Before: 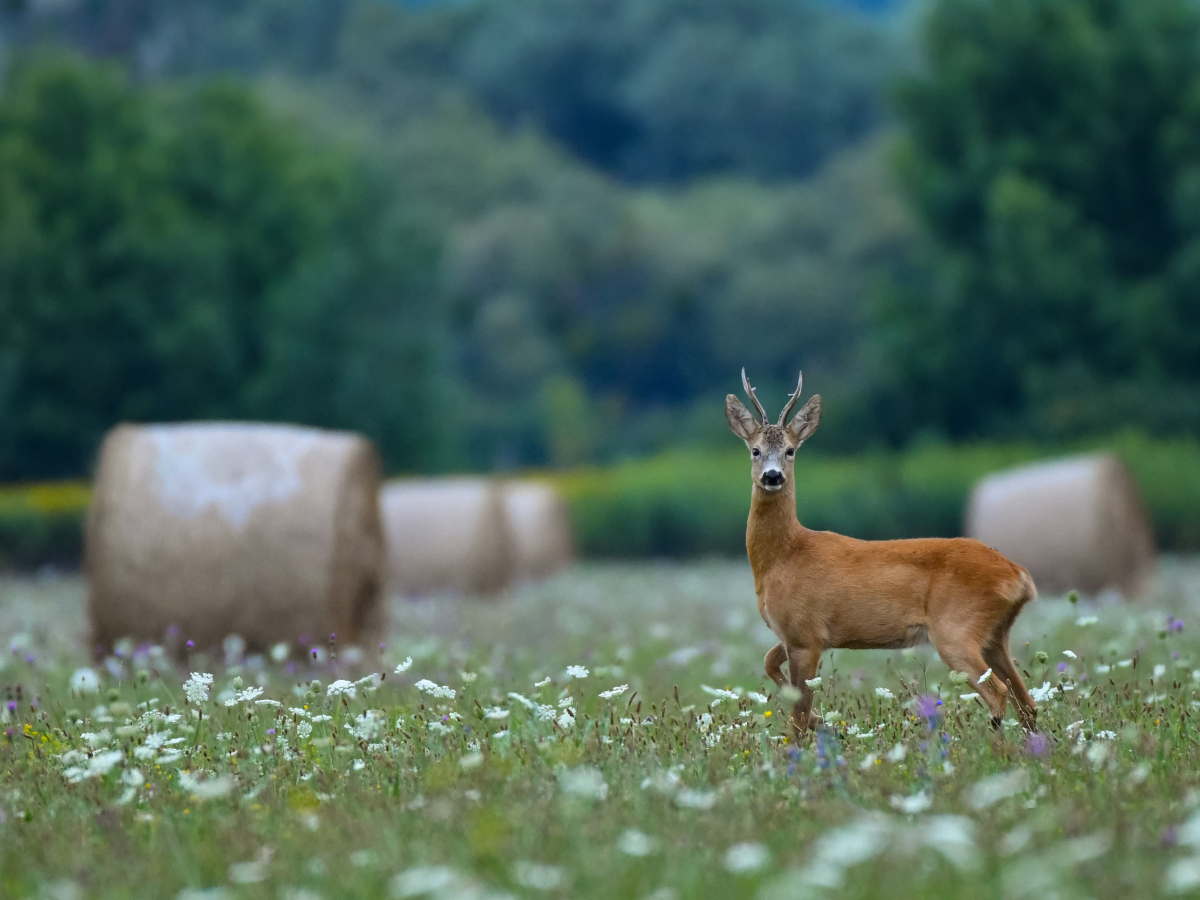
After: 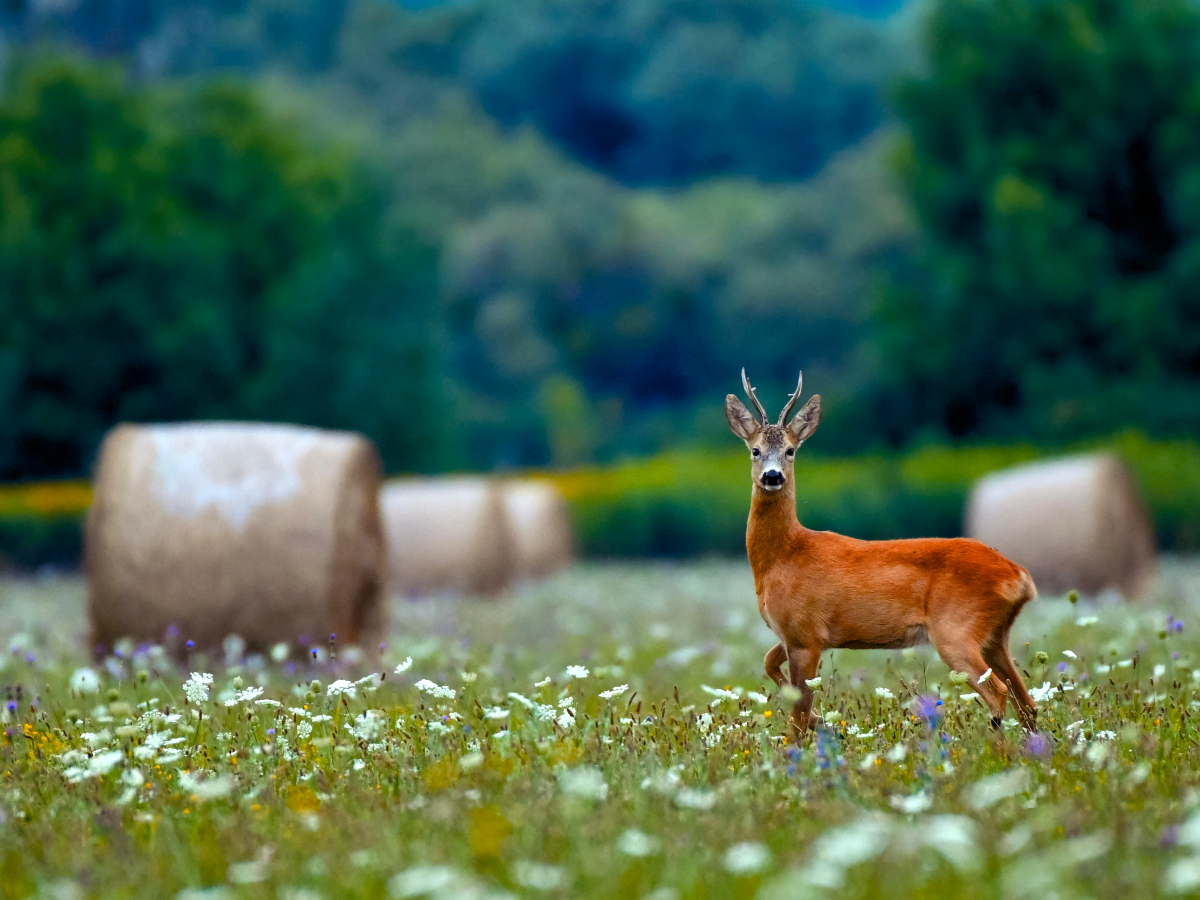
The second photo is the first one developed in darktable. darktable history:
color zones: curves: ch1 [(0.239, 0.552) (0.75, 0.5)]; ch2 [(0.25, 0.462) (0.749, 0.457)], mix 25.94%
color balance rgb: shadows lift › luminance -21.66%, shadows lift › chroma 6.57%, shadows lift › hue 270°, power › chroma 0.68%, power › hue 60°, highlights gain › luminance 6.08%, highlights gain › chroma 1.33%, highlights gain › hue 90°, global offset › luminance -0.87%, perceptual saturation grading › global saturation 26.86%, perceptual saturation grading › highlights -28.39%, perceptual saturation grading › mid-tones 15.22%, perceptual saturation grading › shadows 33.98%, perceptual brilliance grading › highlights 10%, perceptual brilliance grading › mid-tones 5%
